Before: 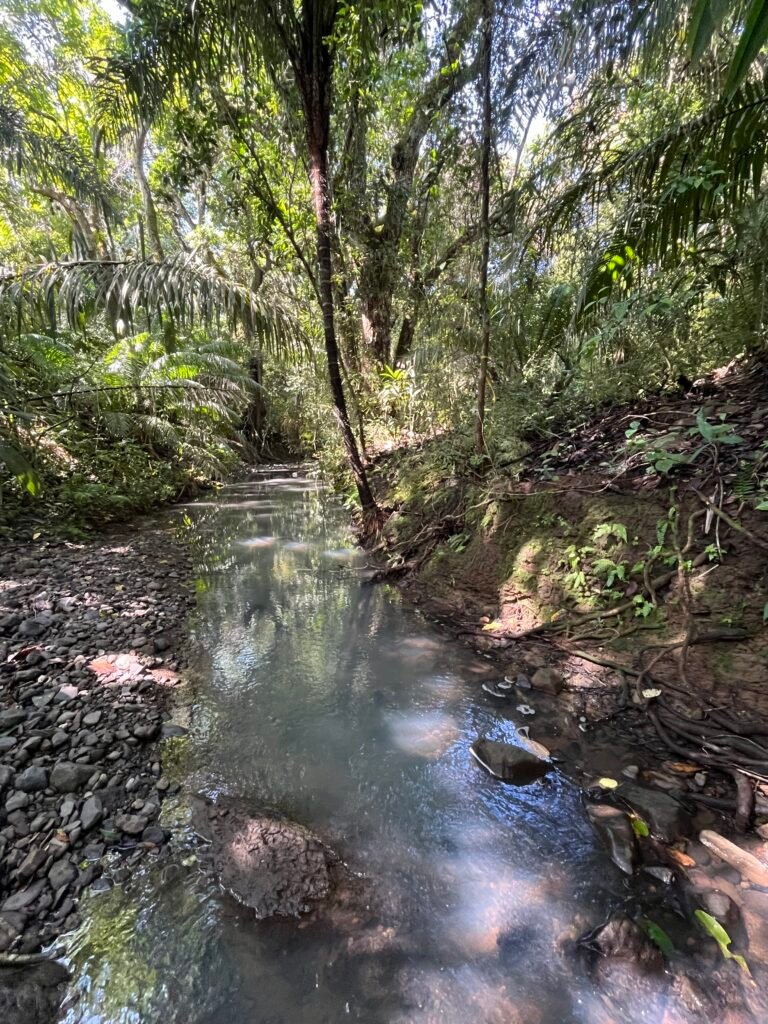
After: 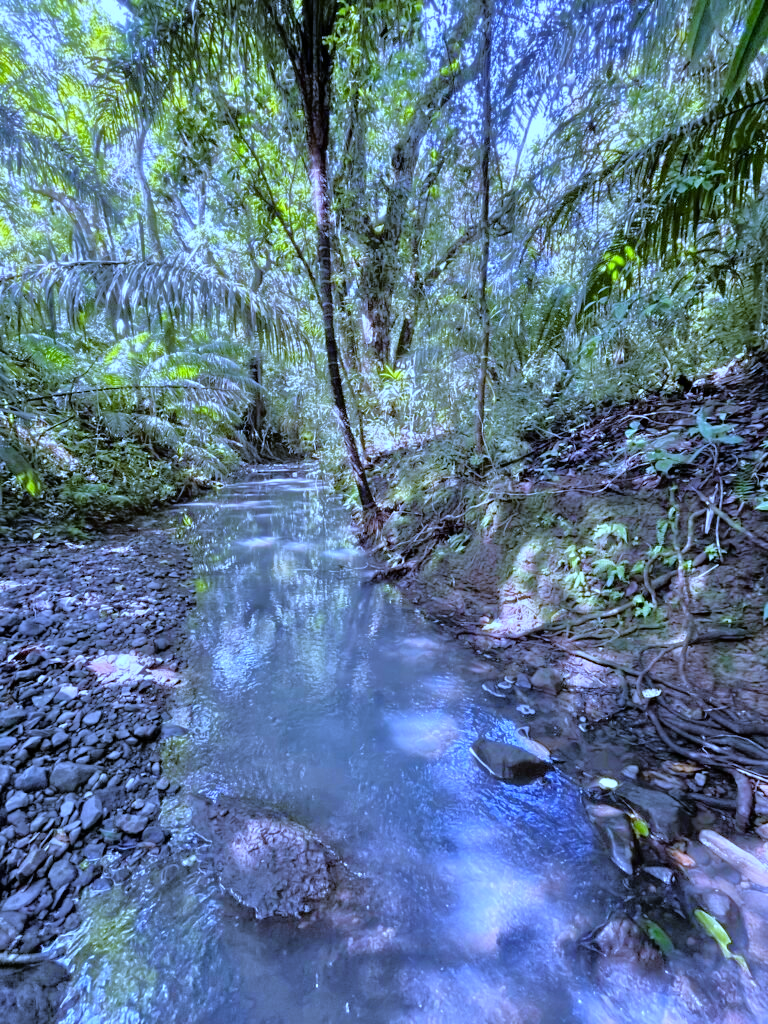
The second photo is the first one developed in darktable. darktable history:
white balance: red 0.766, blue 1.537
tone equalizer: -7 EV 0.15 EV, -6 EV 0.6 EV, -5 EV 1.15 EV, -4 EV 1.33 EV, -3 EV 1.15 EV, -2 EV 0.6 EV, -1 EV 0.15 EV, mask exposure compensation -0.5 EV
